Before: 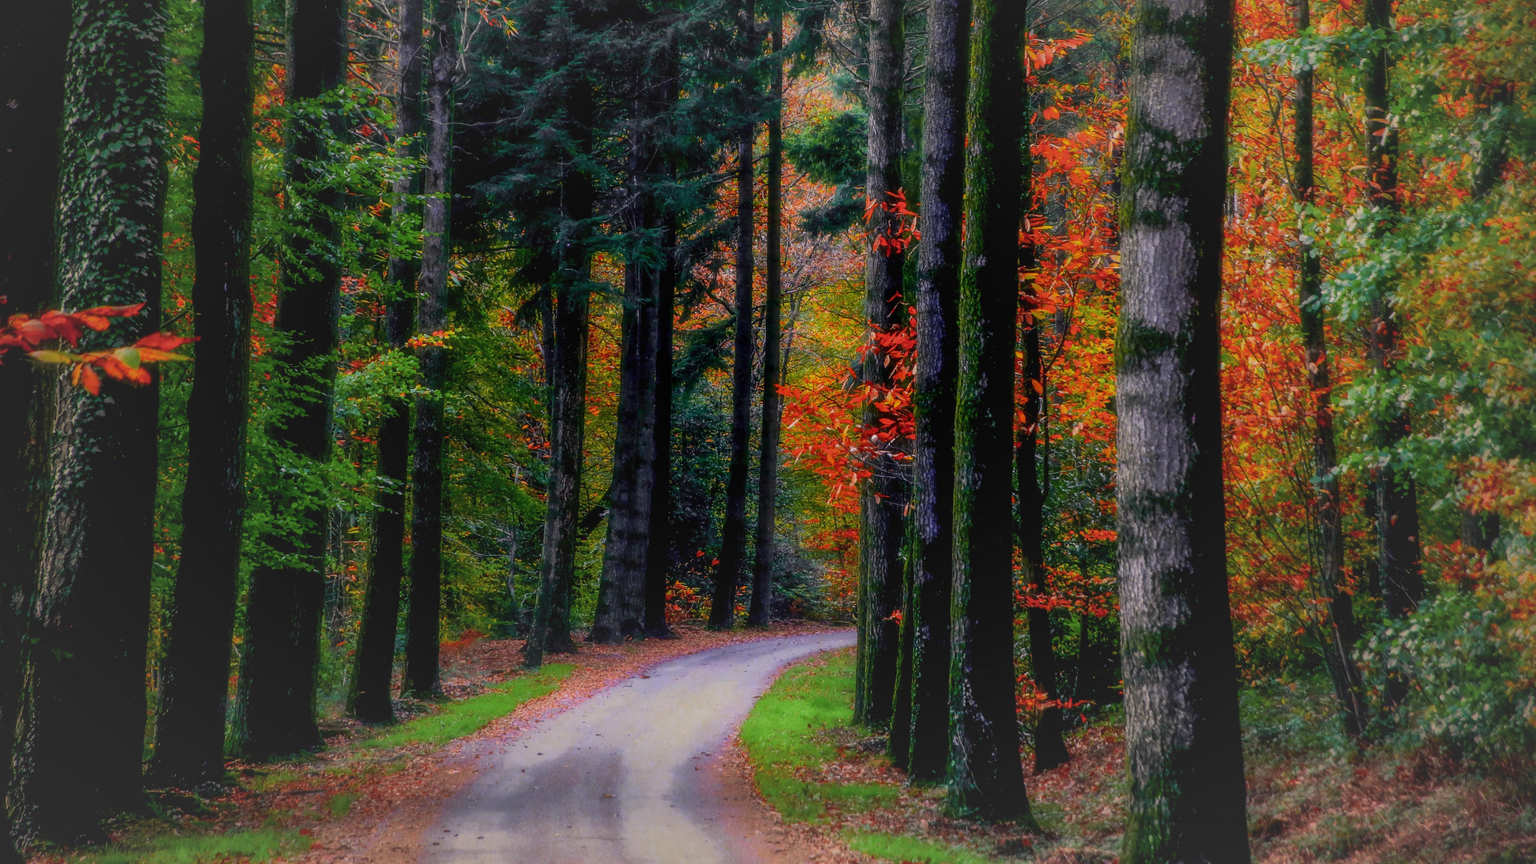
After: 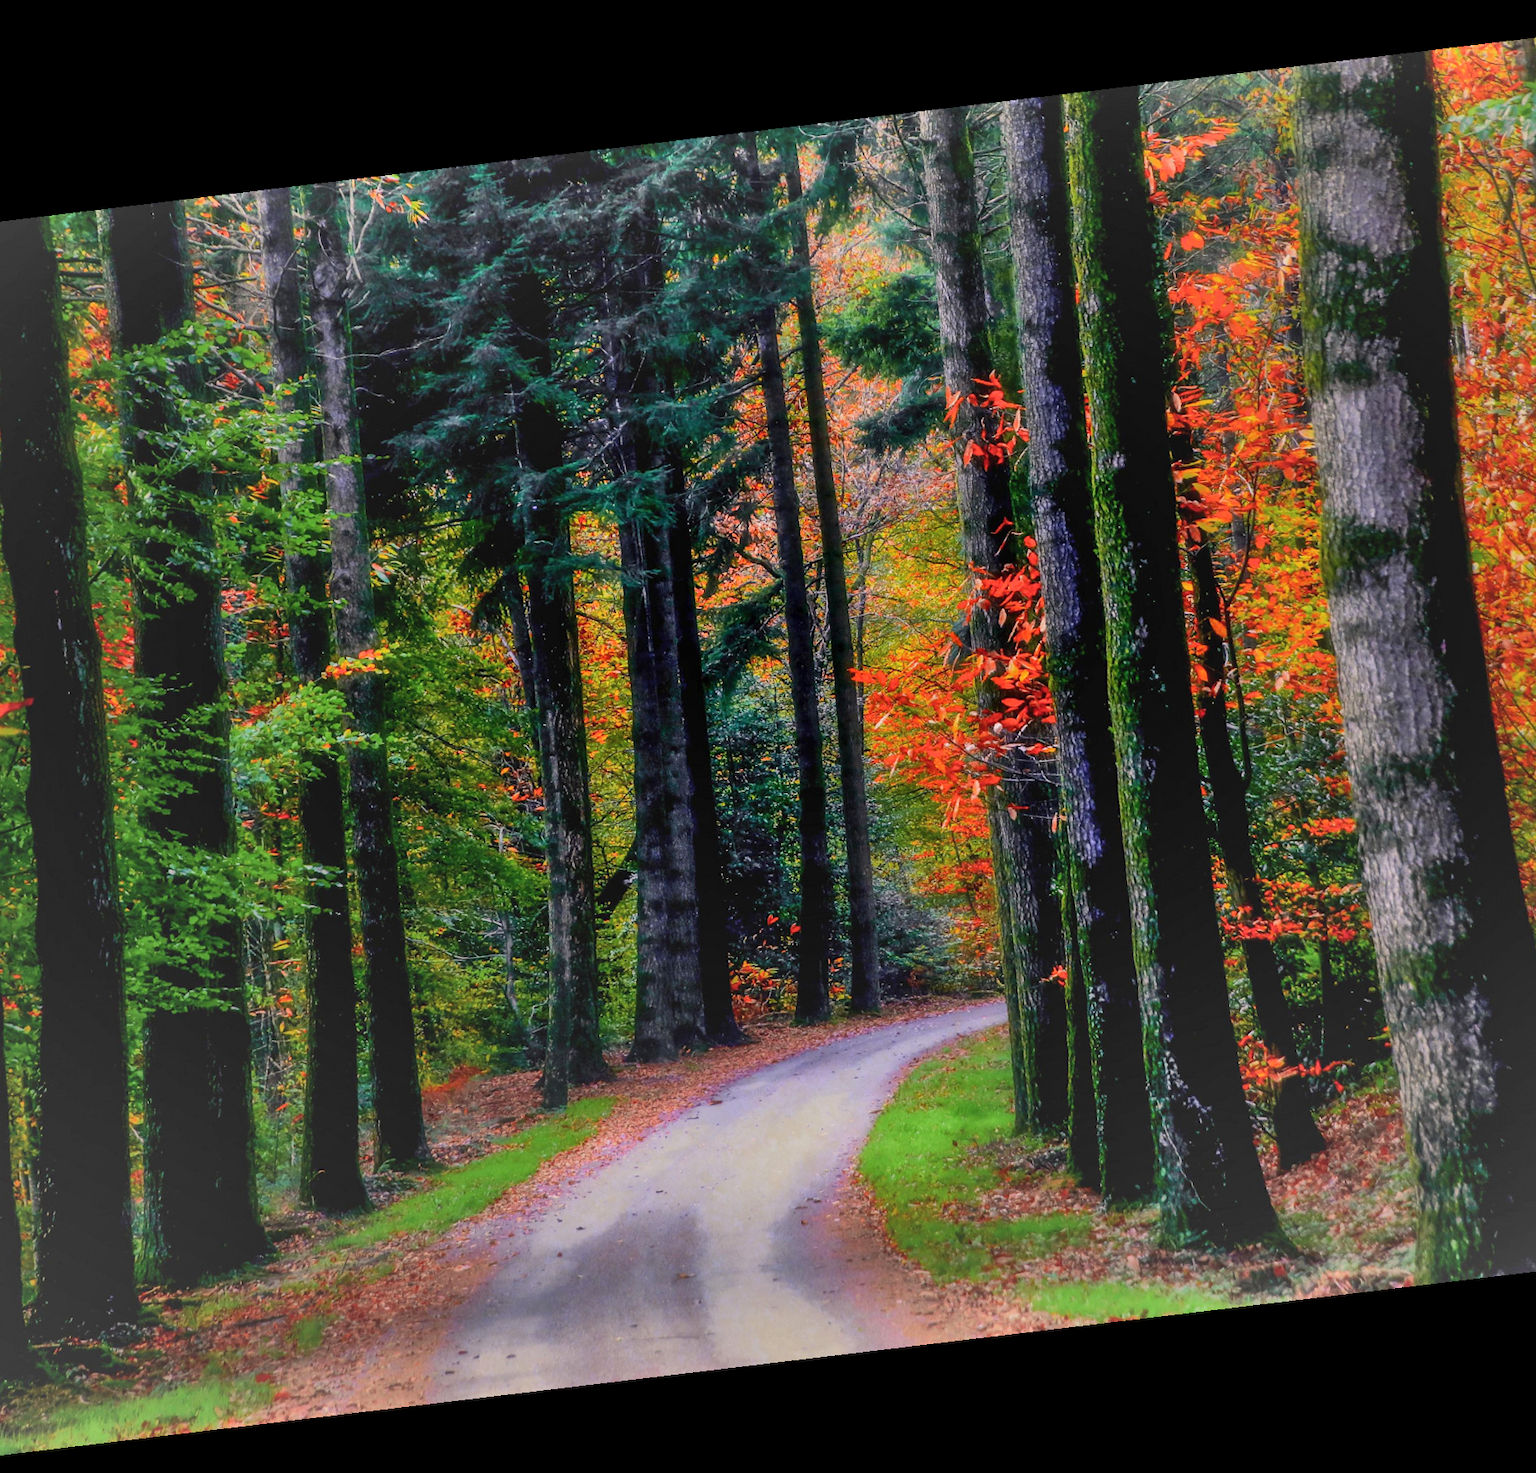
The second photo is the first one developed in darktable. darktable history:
exposure: exposure 0.236 EV, compensate highlight preservation false
crop and rotate: left 13.342%, right 19.991%
rotate and perspective: rotation -6.83°, automatic cropping off
shadows and highlights: highlights color adjustment 0%, soften with gaussian
